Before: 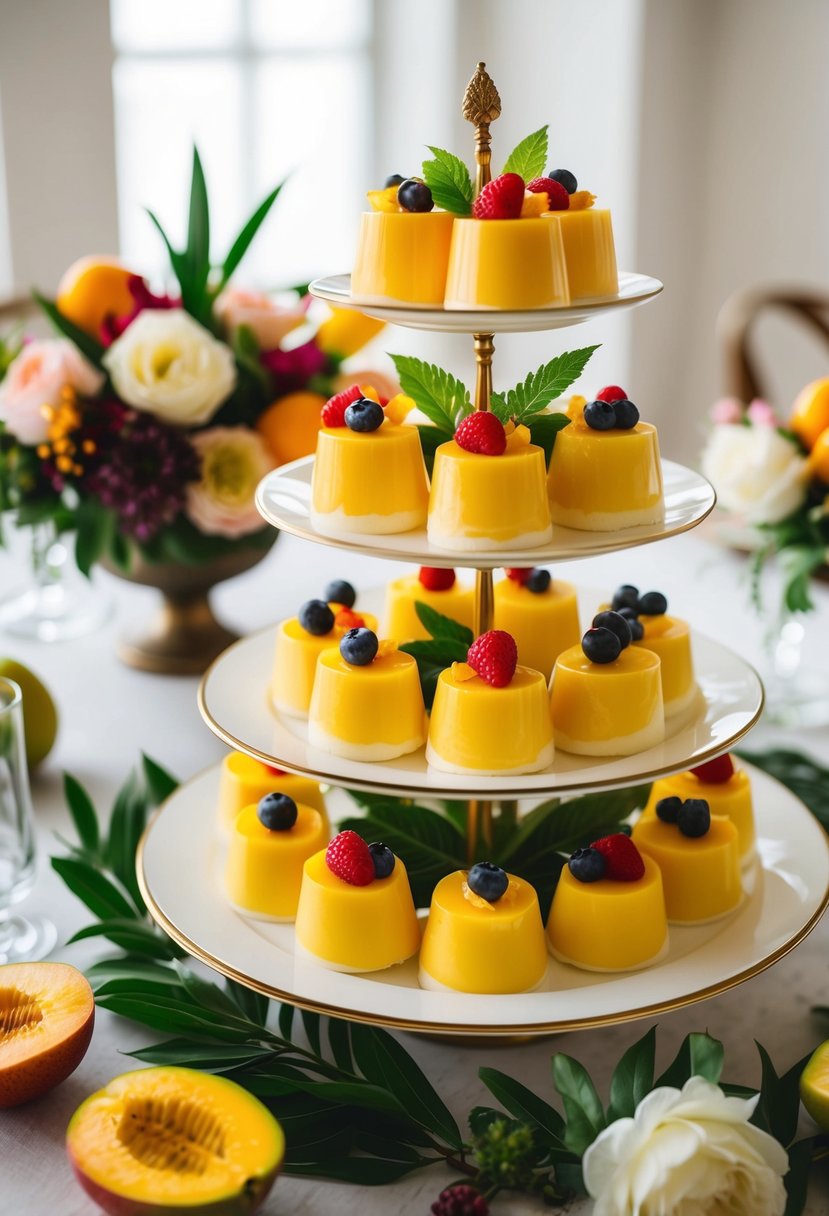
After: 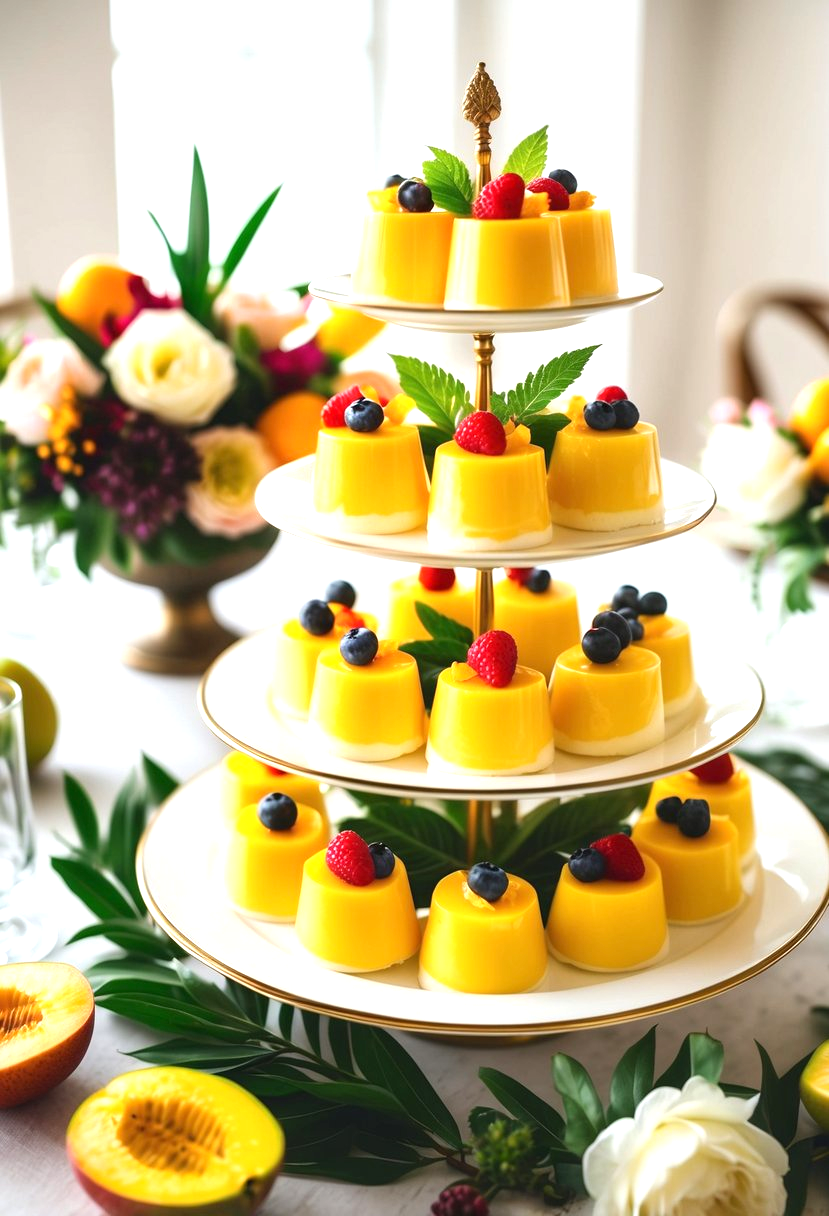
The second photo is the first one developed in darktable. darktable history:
exposure: exposure 0.776 EV, compensate highlight preservation false
